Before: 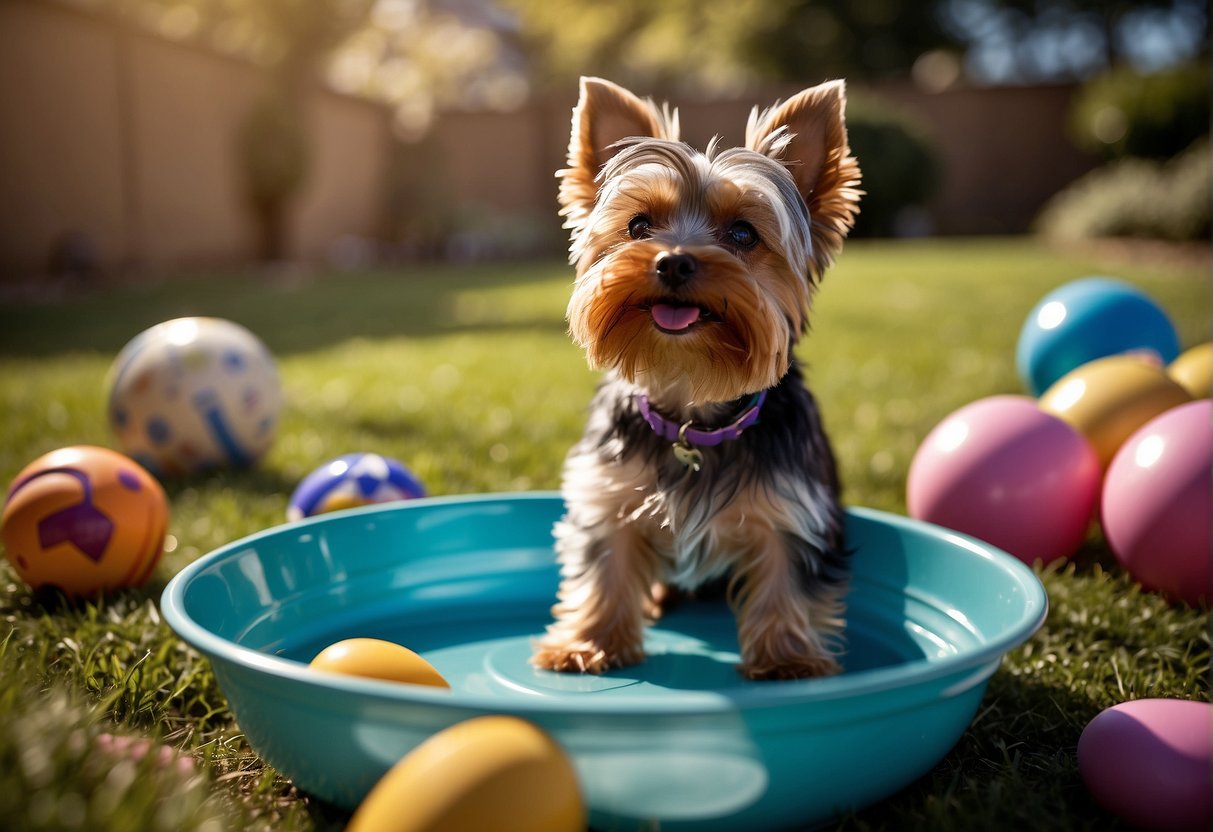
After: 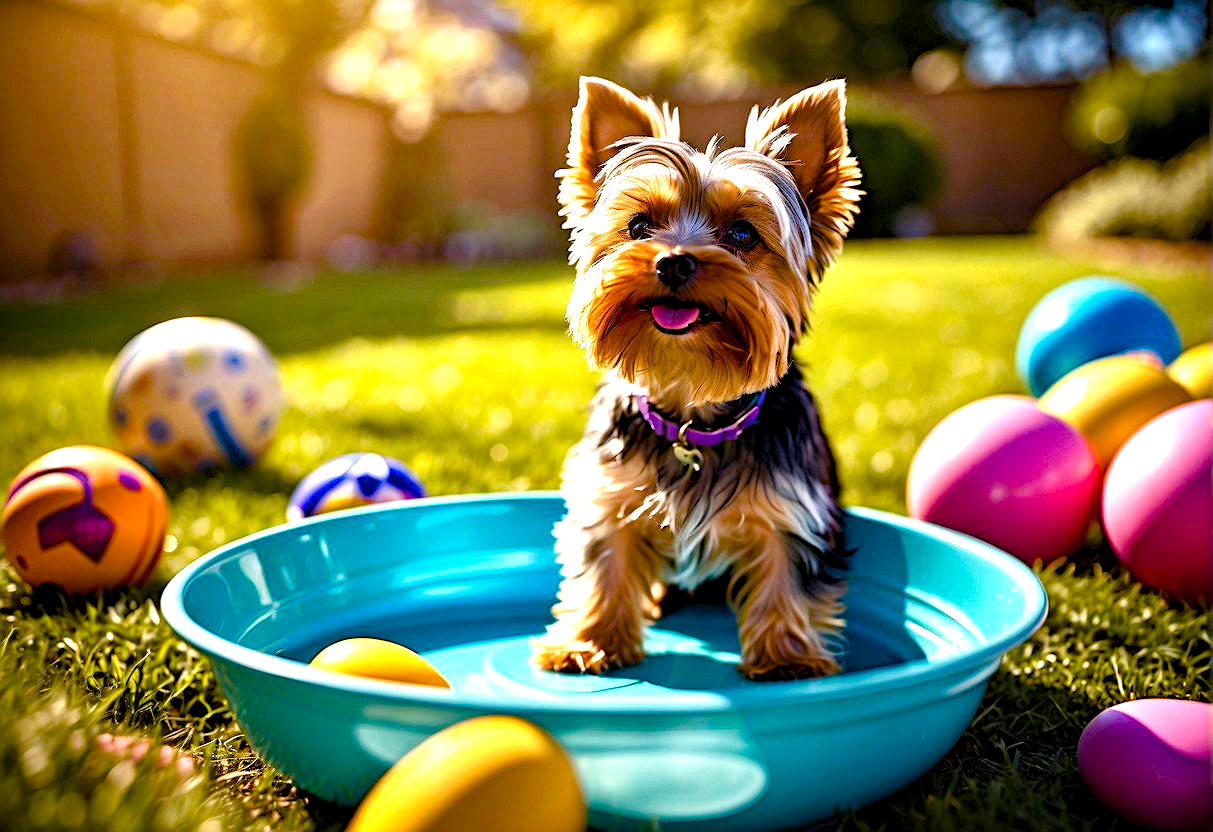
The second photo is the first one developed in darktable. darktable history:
diffuse or sharpen "sharpen demosaicing: AA filter": edge sensitivity 1, 1st order anisotropy 100%, 2nd order anisotropy 100%, 3rd order anisotropy 100%, 4th order anisotropy 100%, 1st order speed -25%, 2nd order speed -25%, 3rd order speed -25%, 4th order speed -25%
contrast equalizer: octaves 7, y [[0.6 ×6], [0.55 ×6], [0 ×6], [0 ×6], [0 ×6]], mix 0.3
haze removal: adaptive false
color balance rgb "light contrast": perceptual brilliance grading › highlights 10%, perceptual brilliance grading › mid-tones 5%, perceptual brilliance grading › shadows -10%
color balance rgb: perceptual saturation grading › global saturation 20%, perceptual saturation grading › highlights -25%, perceptual saturation grading › shadows 50.52%, global vibrance 40.24%
exposure: black level correction 0, exposure 1 EV, compensate exposure bias true, compensate highlight preservation false
